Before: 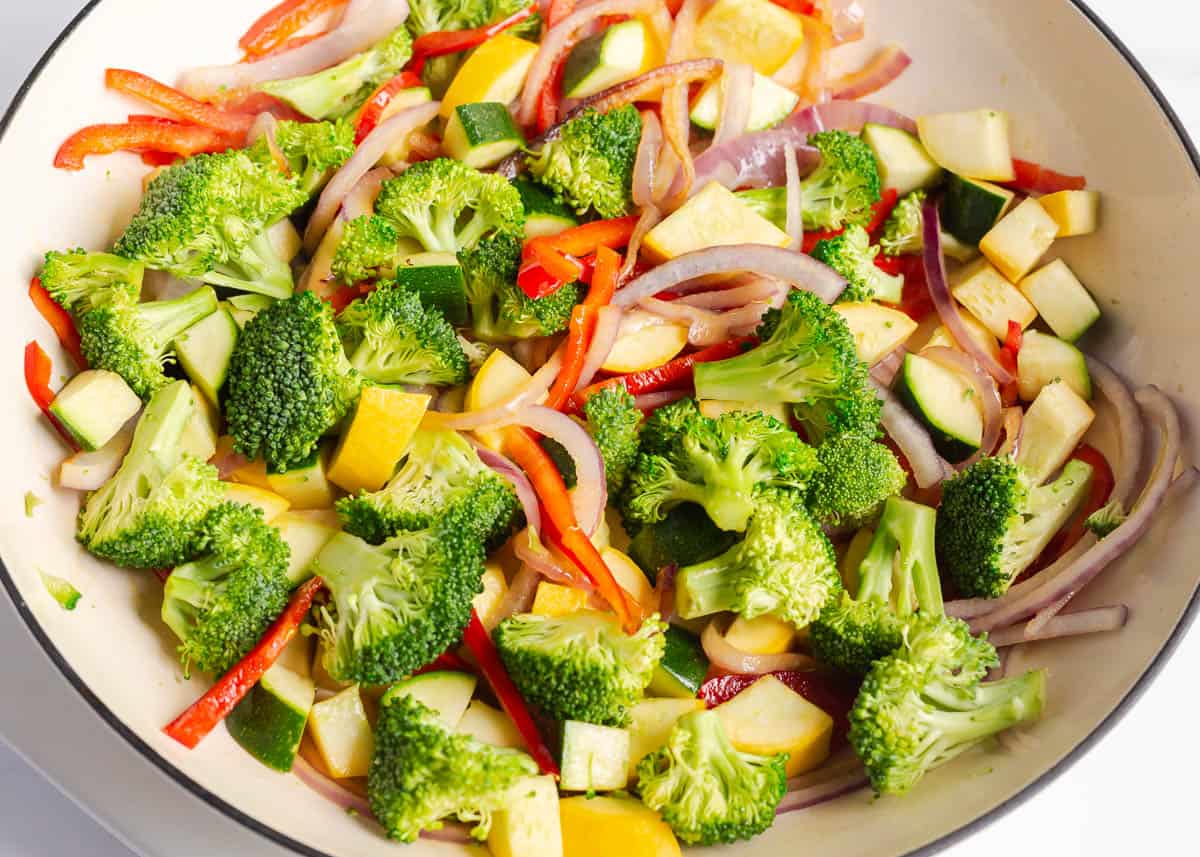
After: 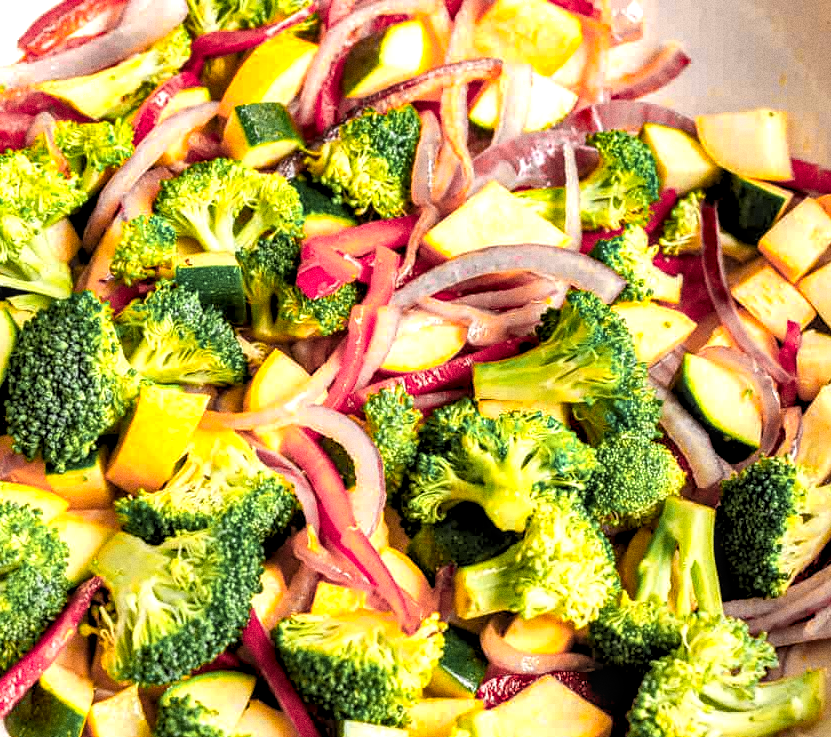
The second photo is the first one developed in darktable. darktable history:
haze removal: compatibility mode true, adaptive false
crop: left 18.479%, right 12.2%, bottom 13.971%
color zones: curves: ch0 [(0.257, 0.558) (0.75, 0.565)]; ch1 [(0.004, 0.857) (0.14, 0.416) (0.257, 0.695) (0.442, 0.032) (0.736, 0.266) (0.891, 0.741)]; ch2 [(0, 0.623) (0.112, 0.436) (0.271, 0.474) (0.516, 0.64) (0.743, 0.286)]
local contrast: detail 142%
shadows and highlights: soften with gaussian
grain: coarseness 8.68 ISO, strength 31.94%
rgb levels: levels [[0.01, 0.419, 0.839], [0, 0.5, 1], [0, 0.5, 1]]
contrast brightness saturation: saturation -0.1
